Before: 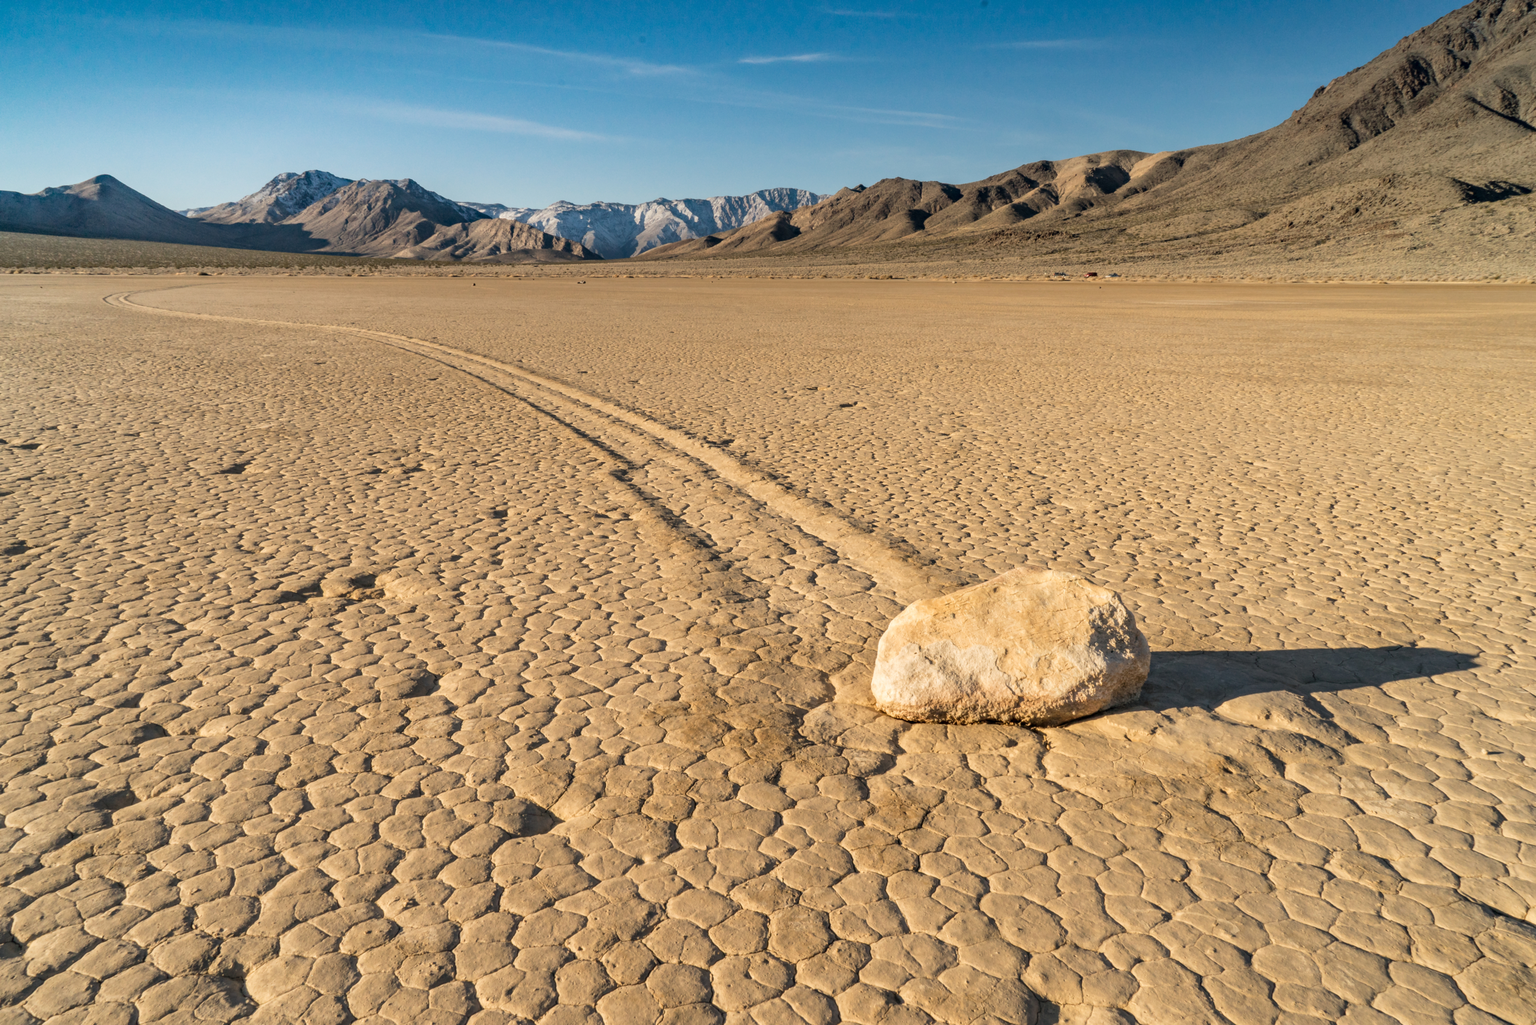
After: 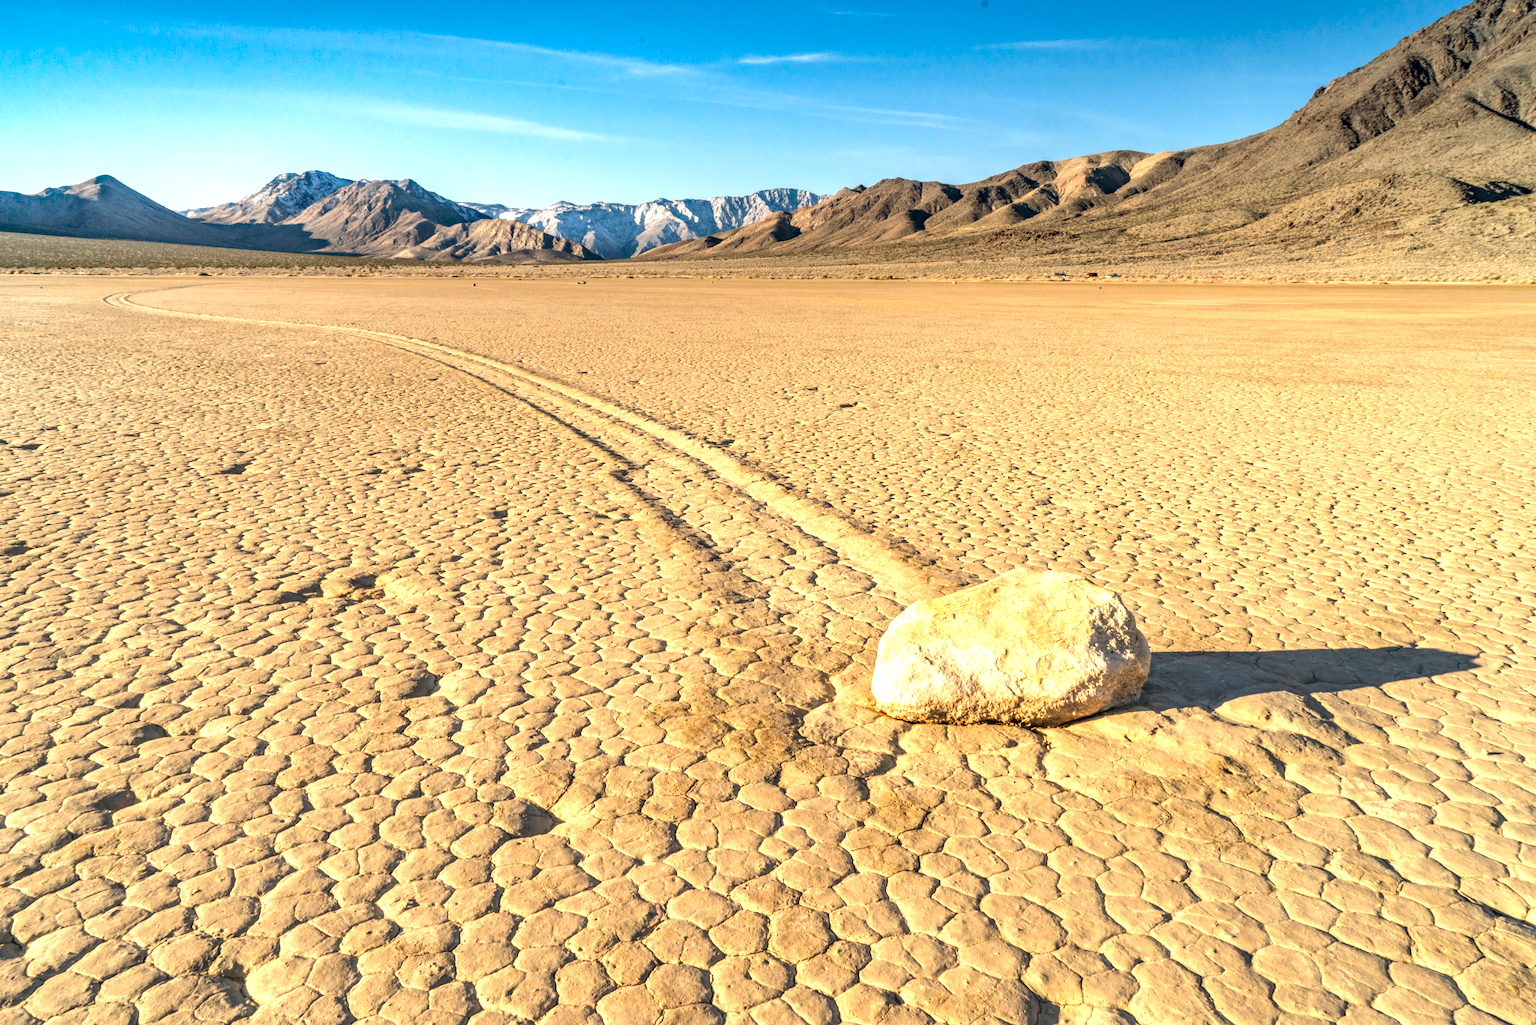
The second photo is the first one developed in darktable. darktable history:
local contrast: on, module defaults
exposure: black level correction 0, exposure 0.877 EV, compensate exposure bias true, compensate highlight preservation false
contrast brightness saturation: saturation 0.18
